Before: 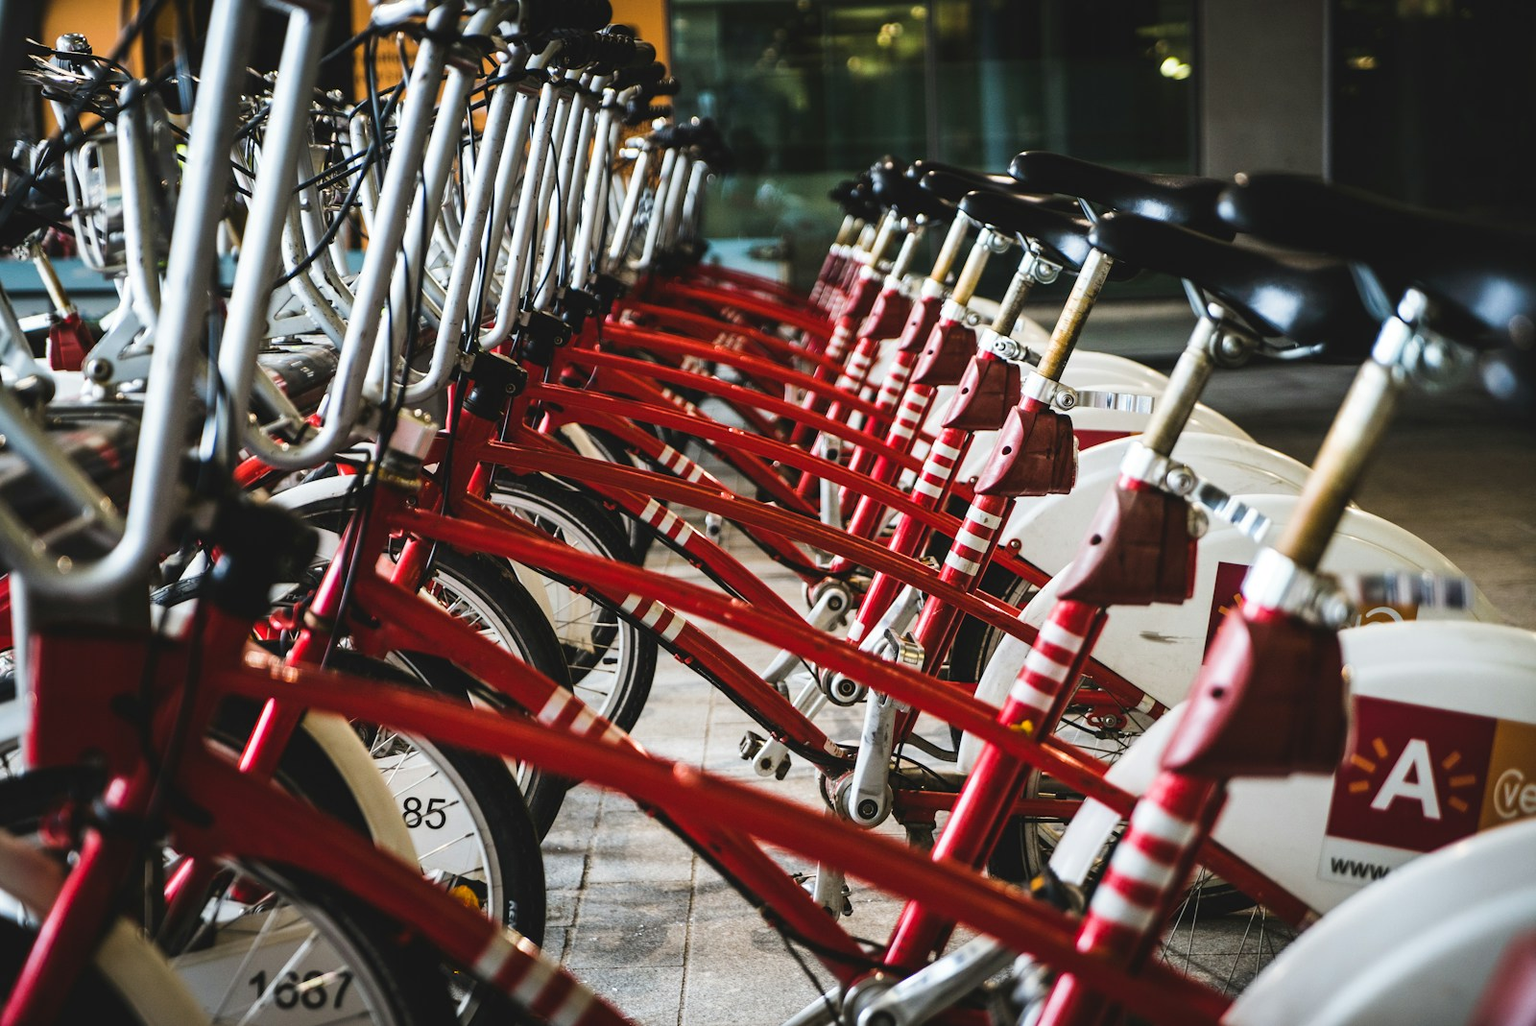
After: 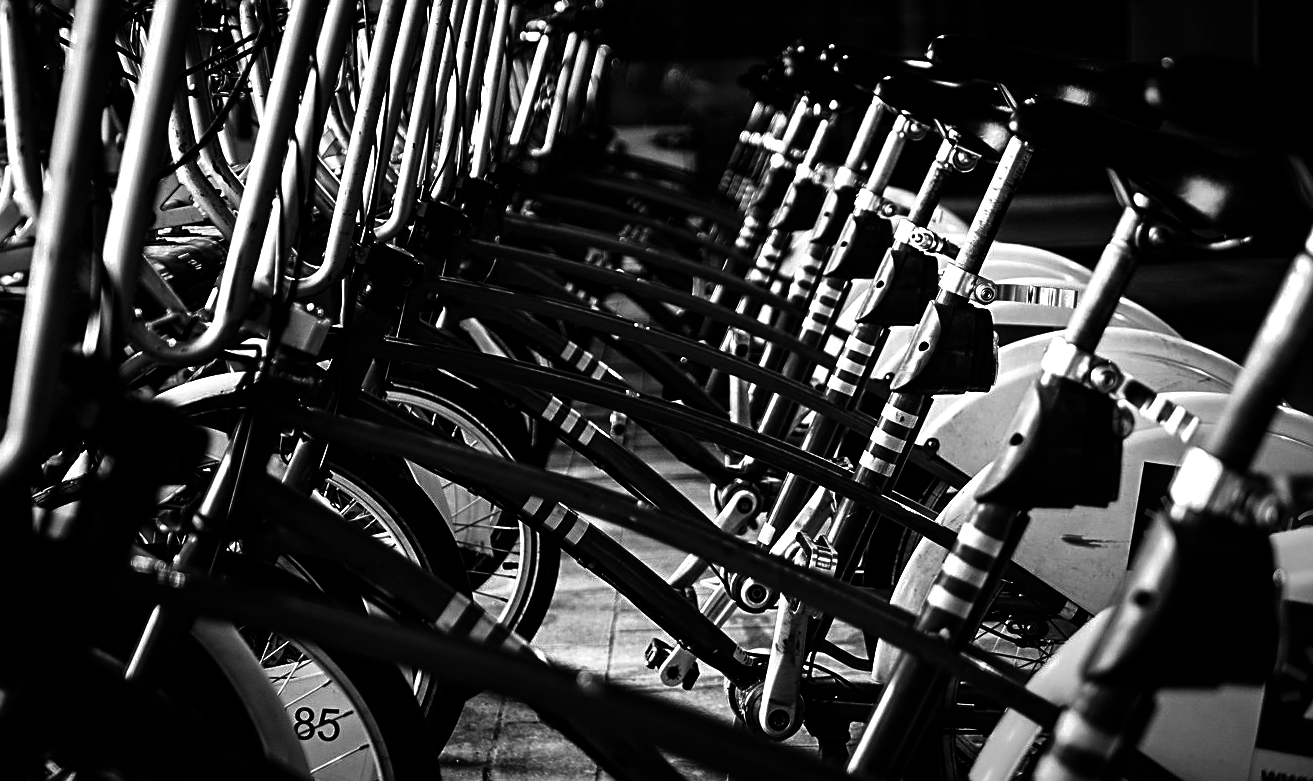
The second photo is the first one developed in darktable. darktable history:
tone equalizer: on, module defaults
shadows and highlights: shadows -0.061, highlights 39.21
contrast brightness saturation: contrast 0.017, brightness -0.983, saturation -0.999
haze removal: adaptive false
sharpen: on, module defaults
exposure: black level correction 0, exposure 0.302 EV, compensate highlight preservation false
vignetting: fall-off start 66.01%, fall-off radius 39.86%, automatic ratio true, width/height ratio 0.676
crop: left 7.857%, top 11.528%, right 10.022%, bottom 15.402%
